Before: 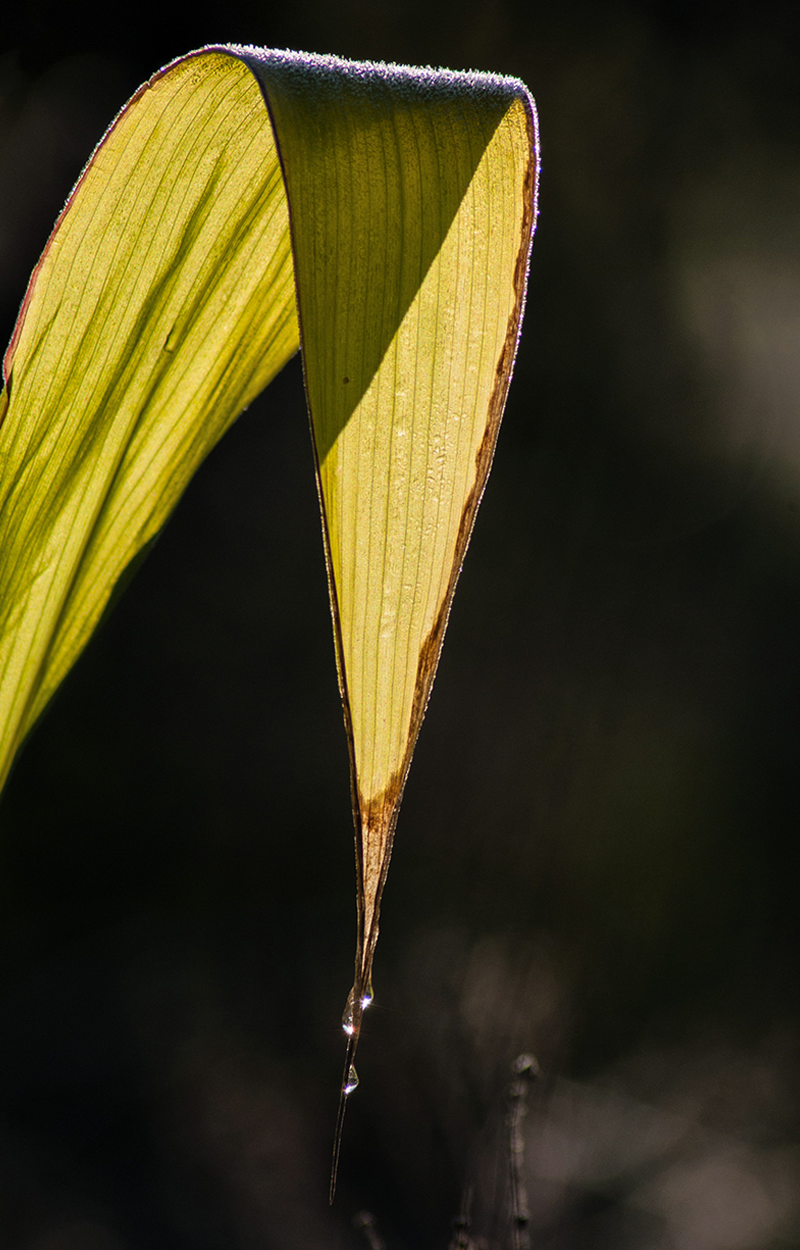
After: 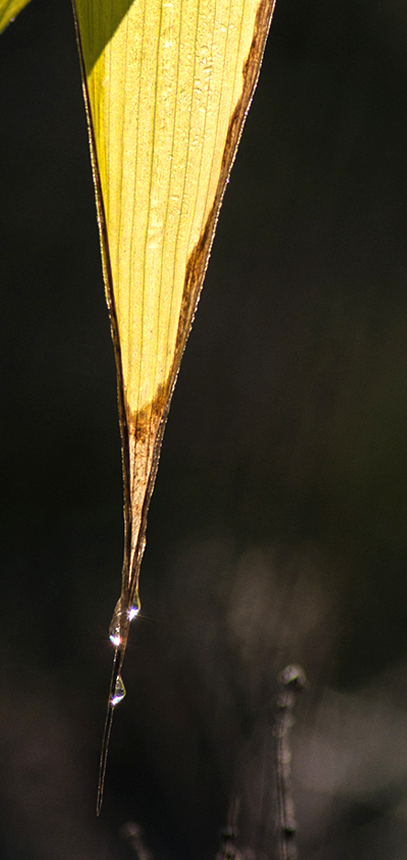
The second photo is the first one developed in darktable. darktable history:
crop and rotate: left 29.237%, top 31.152%, right 19.807%
exposure: exposure 0.493 EV, compensate highlight preservation false
